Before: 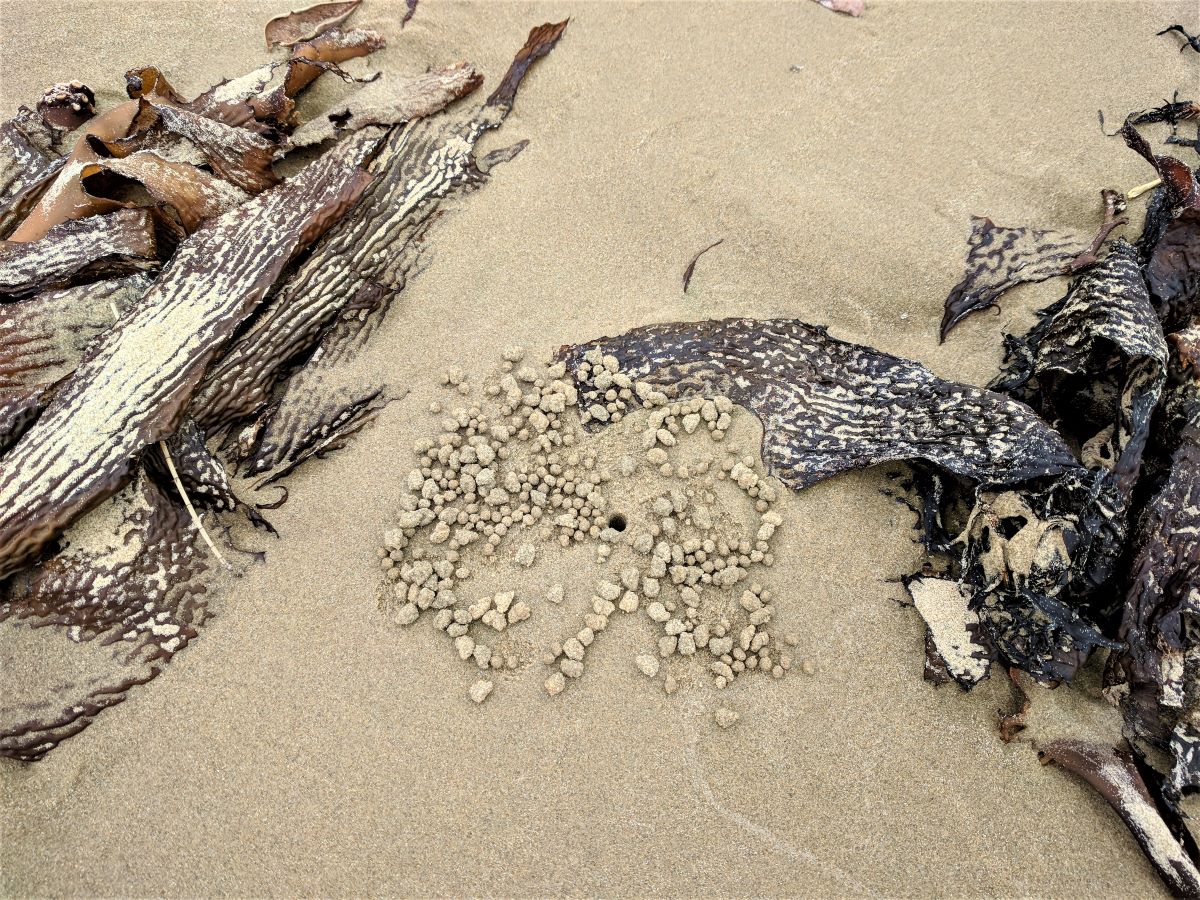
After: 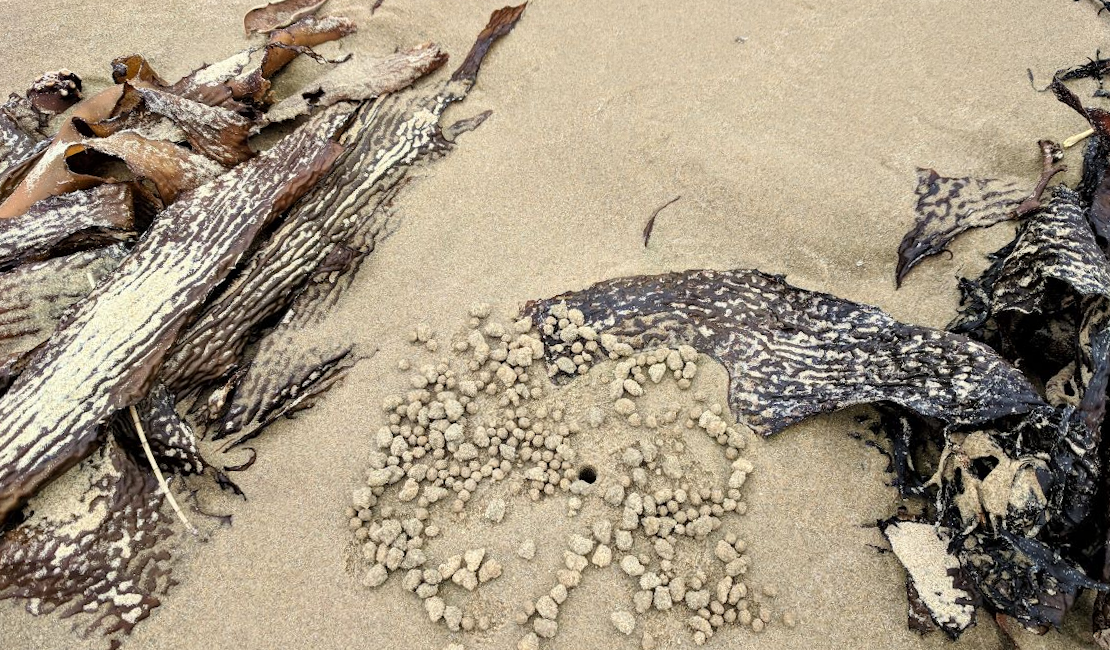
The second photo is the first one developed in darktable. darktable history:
crop: bottom 24.988%
grain: coarseness 14.57 ISO, strength 8.8%
rotate and perspective: rotation -1.68°, lens shift (vertical) -0.146, crop left 0.049, crop right 0.912, crop top 0.032, crop bottom 0.96
